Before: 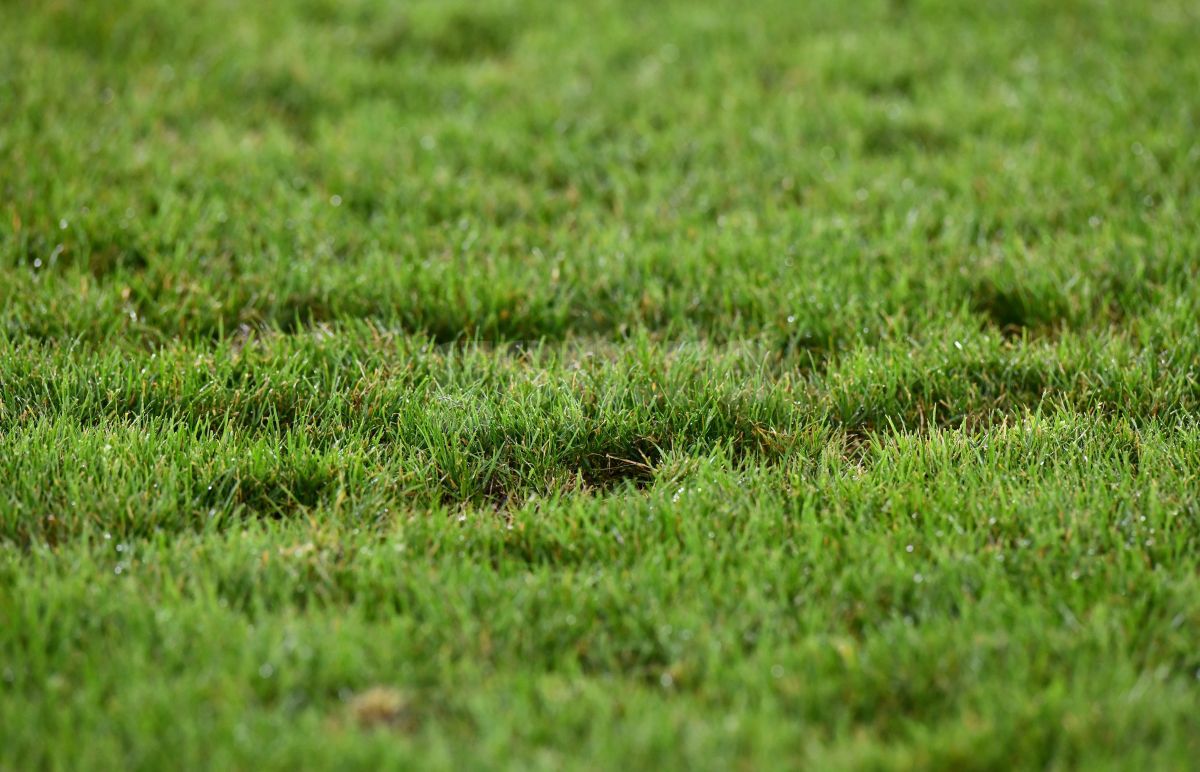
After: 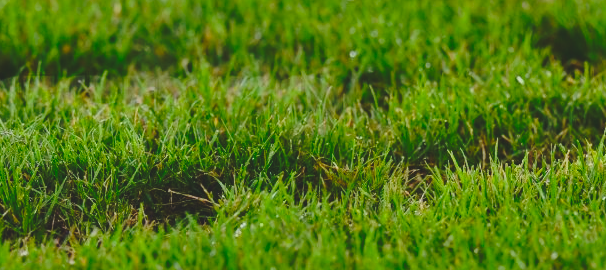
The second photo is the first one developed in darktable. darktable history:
crop: left 36.515%, top 34.336%, right 12.952%, bottom 30.649%
contrast brightness saturation: contrast -0.173, saturation 0.189
tone equalizer: on, module defaults
exposure: black level correction -0.014, exposure -0.195 EV, compensate highlight preservation false
base curve: curves: ch0 [(0, 0) (0.073, 0.04) (0.157, 0.139) (0.492, 0.492) (0.758, 0.758) (1, 1)], preserve colors none
